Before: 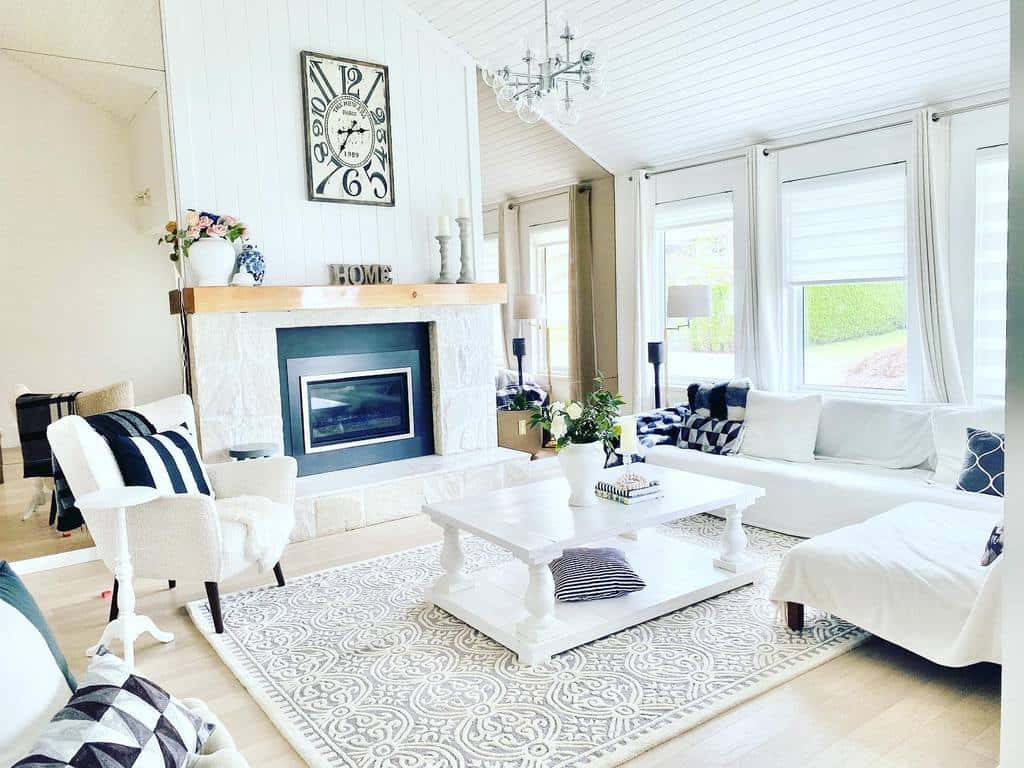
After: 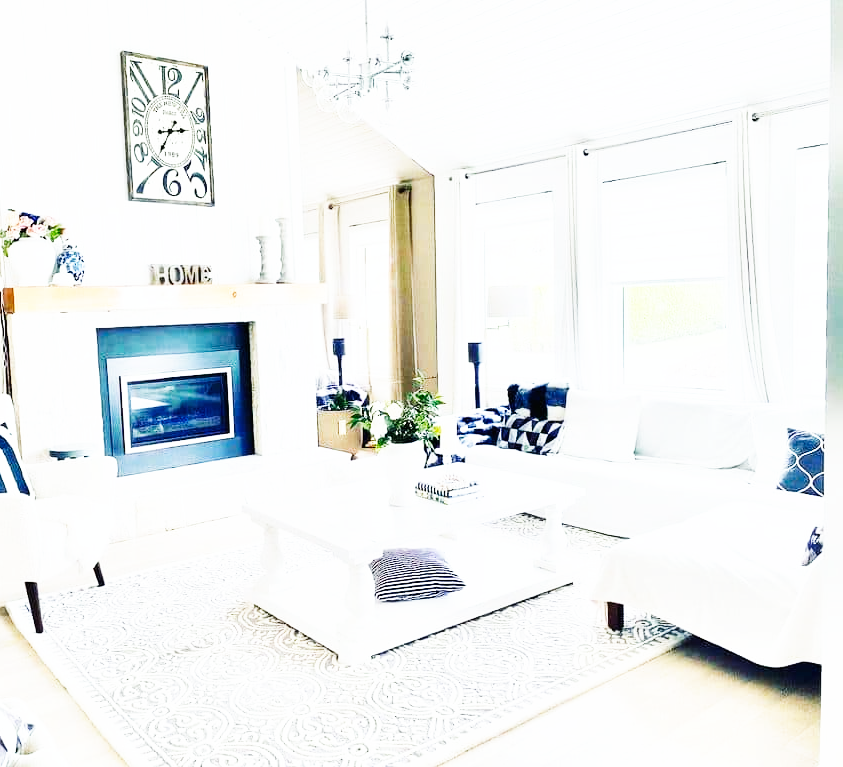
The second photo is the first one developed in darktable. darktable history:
base curve: curves: ch0 [(0, 0) (0.007, 0.004) (0.027, 0.03) (0.046, 0.07) (0.207, 0.54) (0.442, 0.872) (0.673, 0.972) (1, 1)], exposure shift 0.01, preserve colors none
crop: left 17.632%, bottom 0.028%
